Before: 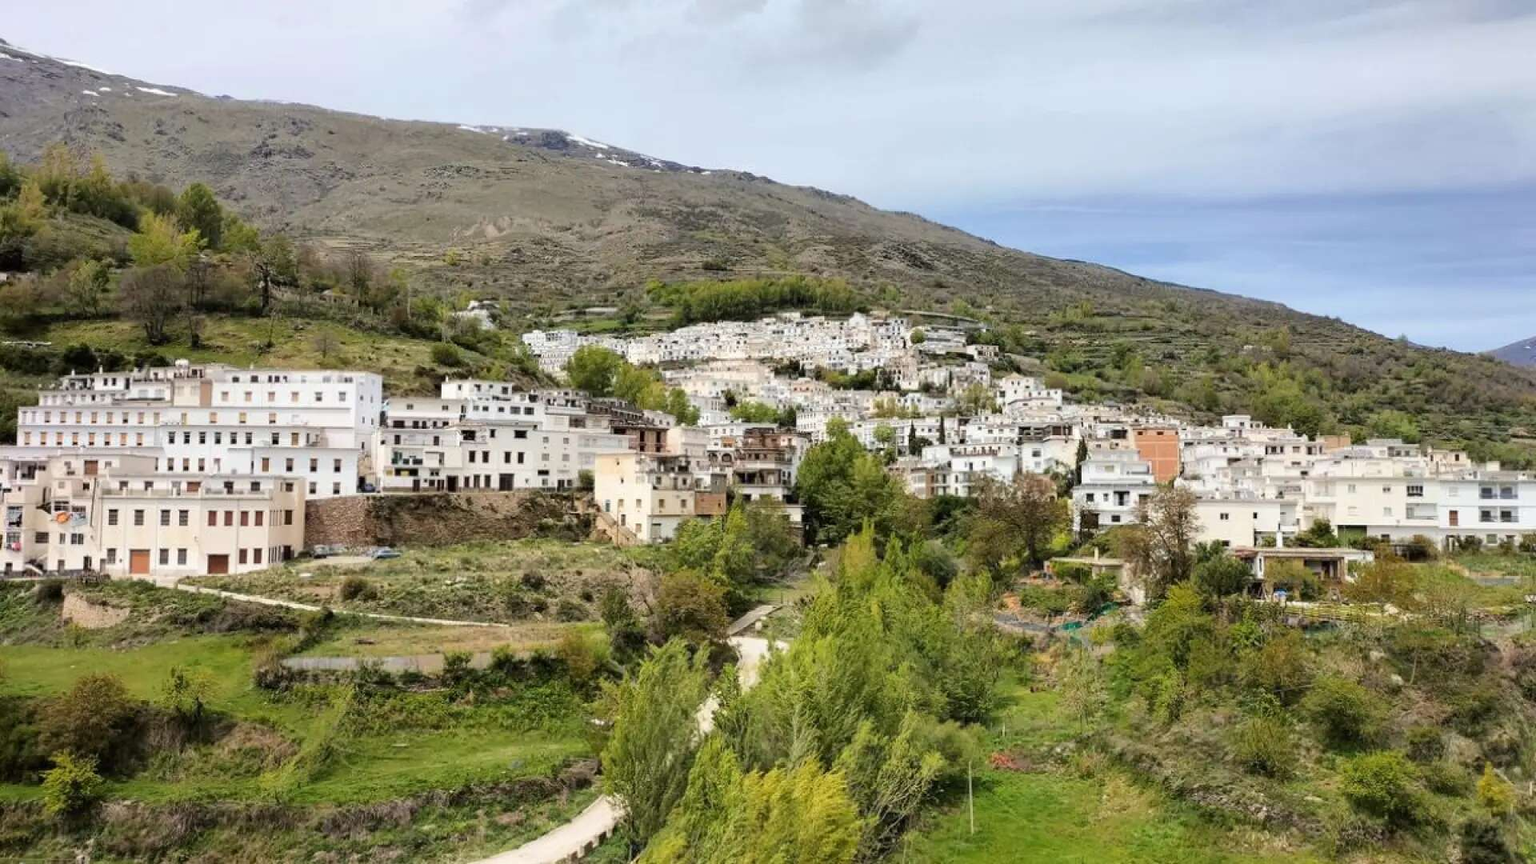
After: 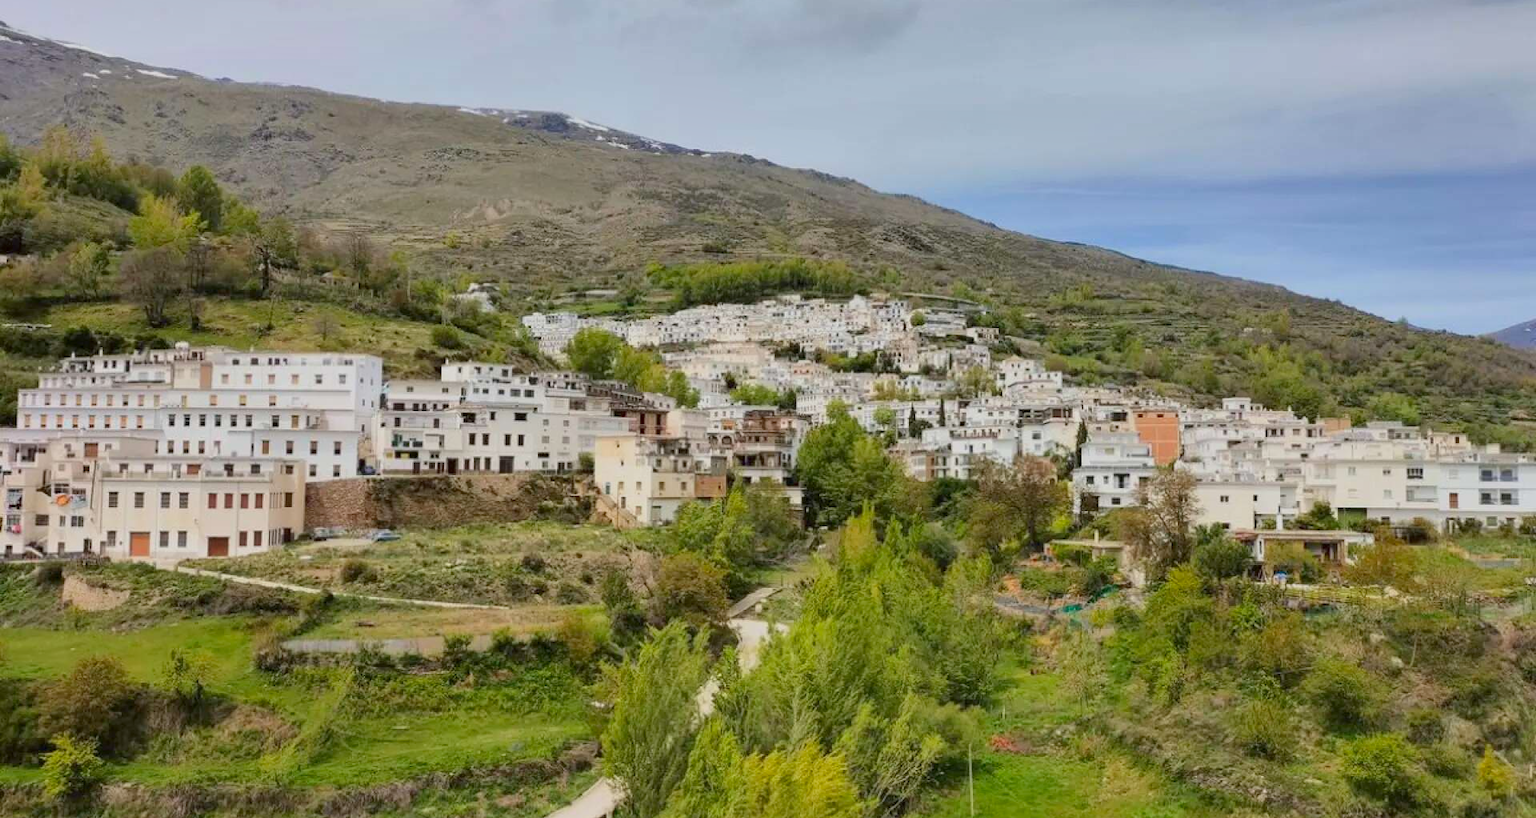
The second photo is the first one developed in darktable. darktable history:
contrast brightness saturation: contrast 0.042, saturation 0.164
shadows and highlights: soften with gaussian
crop and rotate: top 2.089%, bottom 3.142%
color balance rgb: shadows lift › luminance -10.396%, shadows lift › chroma 0.723%, shadows lift › hue 111.79°, perceptual saturation grading › global saturation 0.11%, contrast -19.843%
